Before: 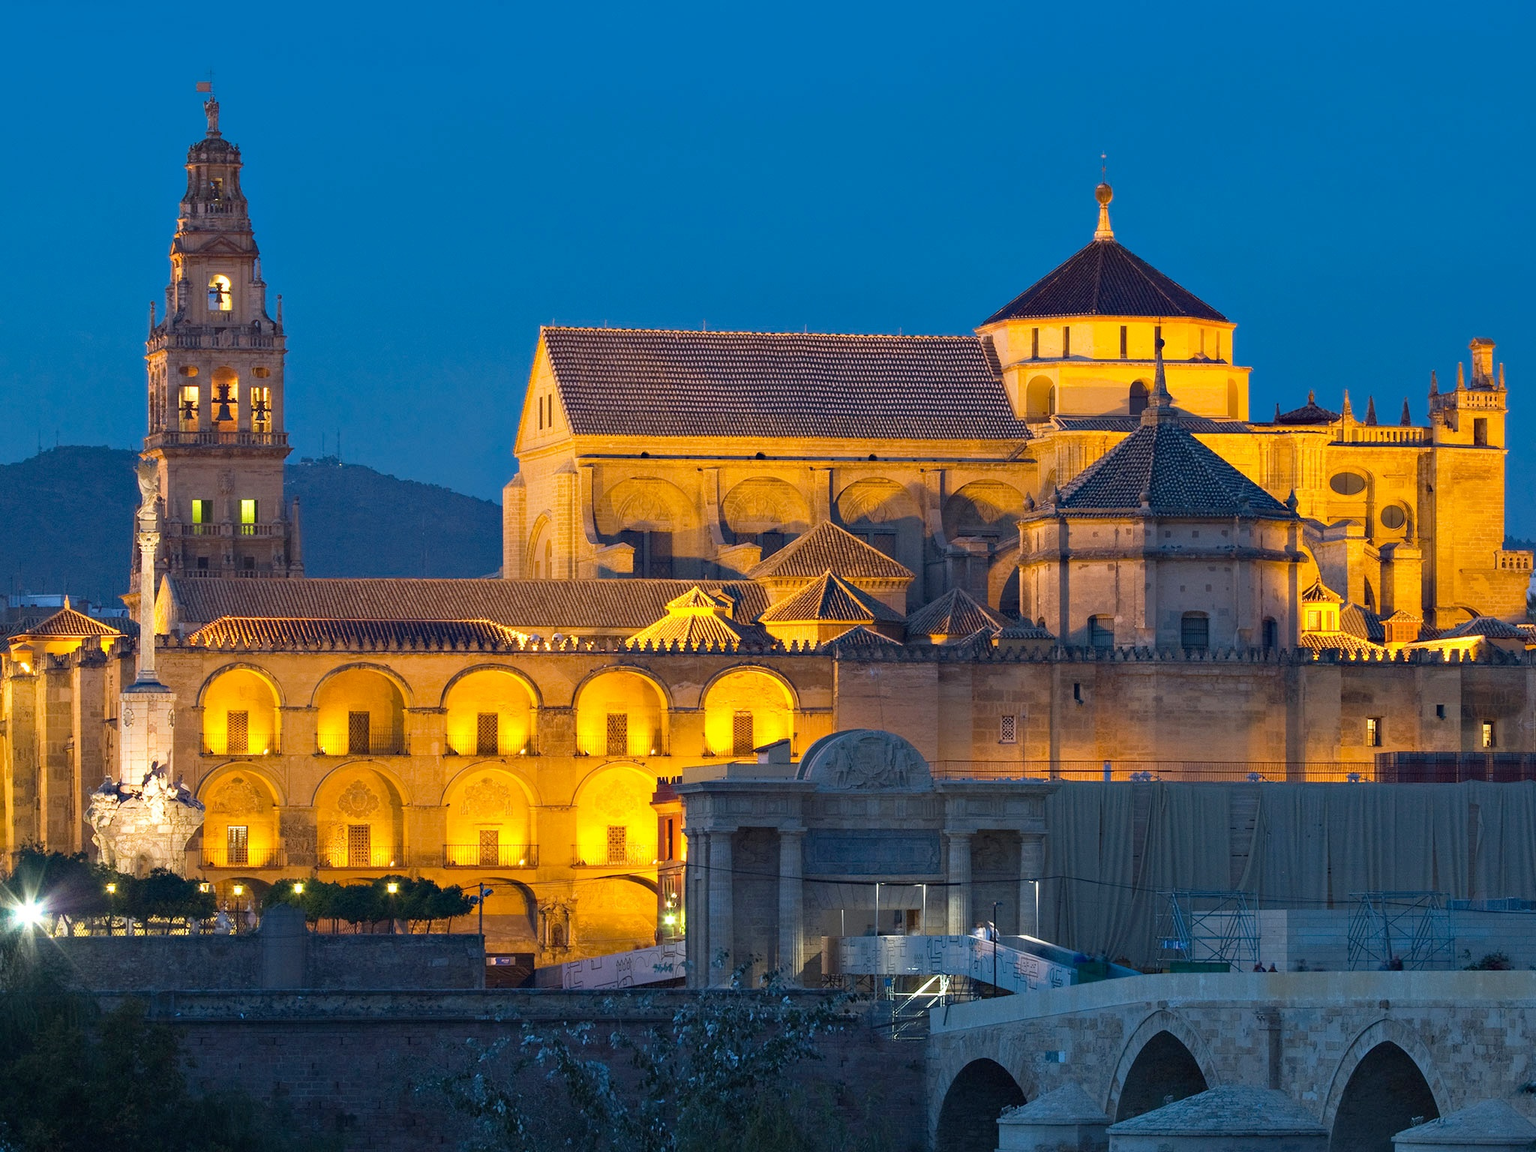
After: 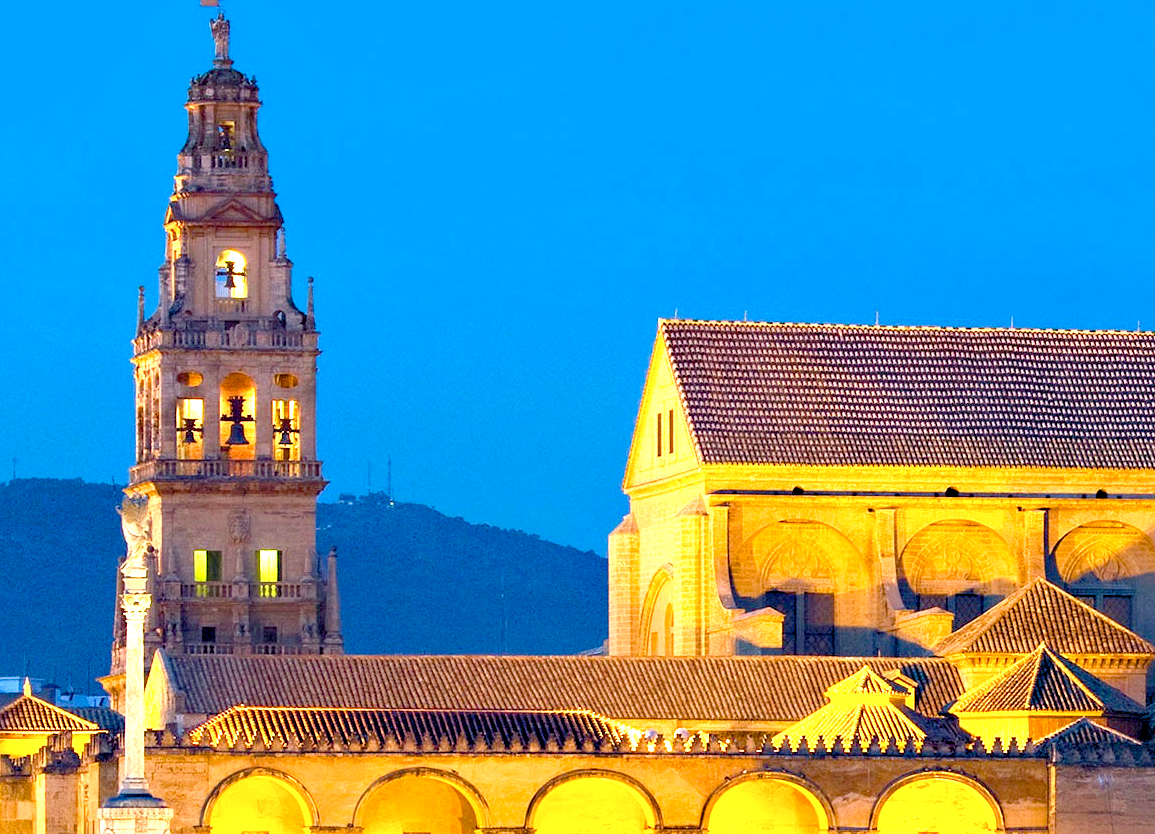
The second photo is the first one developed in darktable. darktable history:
color correction: highlights b* 2.94
color balance rgb: shadows lift › chroma 2.012%, shadows lift › hue 215.4°, highlights gain › luminance 17.506%, perceptual saturation grading › global saturation 20%, perceptual saturation grading › highlights -24.725%, perceptual saturation grading › shadows 49.522%
crop and rotate: left 3.067%, top 7.583%, right 40.5%, bottom 38.097%
tone equalizer: on, module defaults
exposure: black level correction 0.01, exposure 1 EV, compensate exposure bias true, compensate highlight preservation false
